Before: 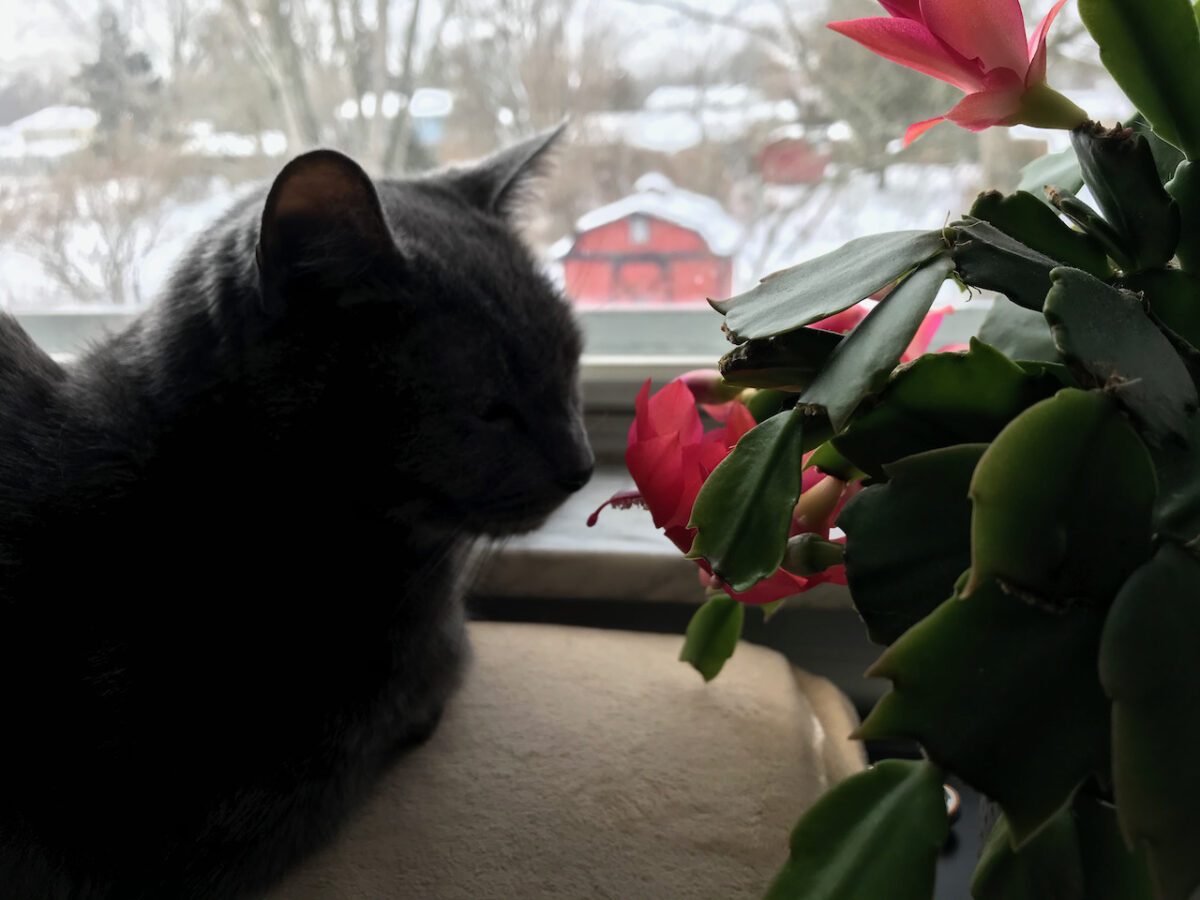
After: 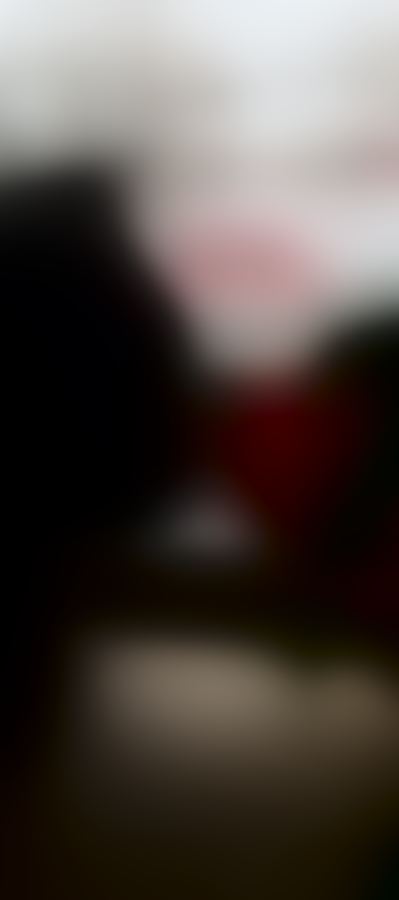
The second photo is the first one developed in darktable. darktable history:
lowpass: radius 31.92, contrast 1.72, brightness -0.98, saturation 0.94
crop: left 33.36%, right 33.36%
